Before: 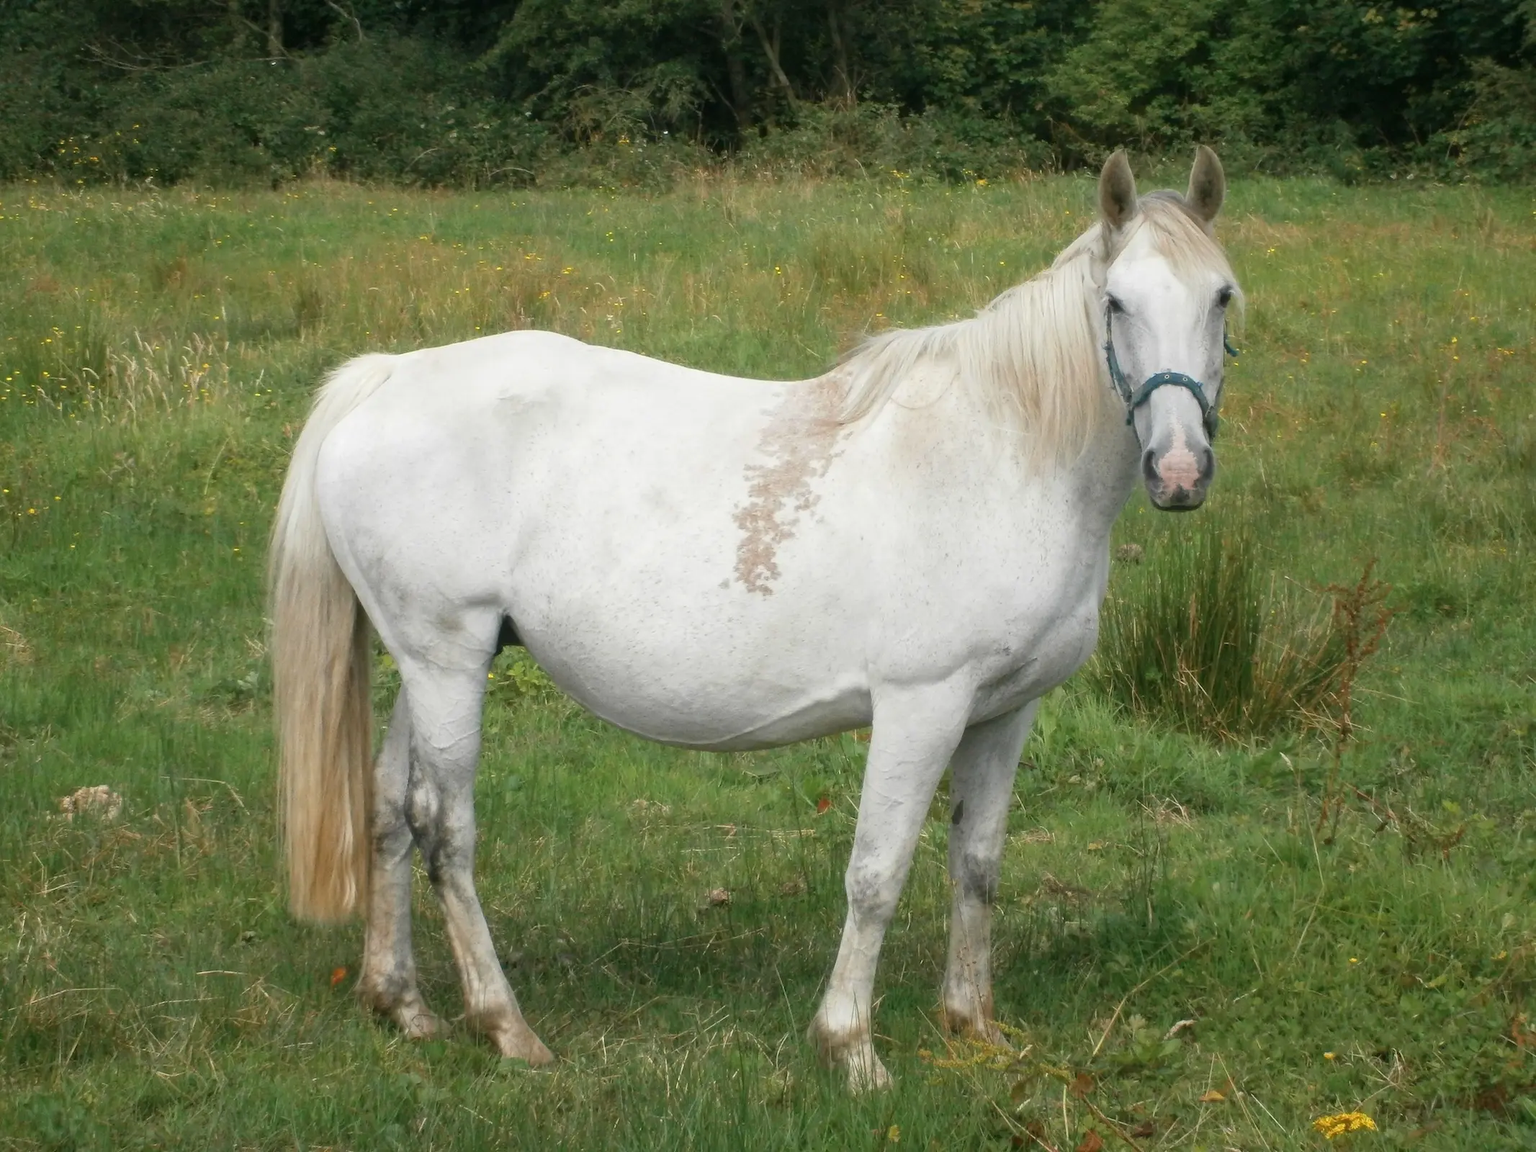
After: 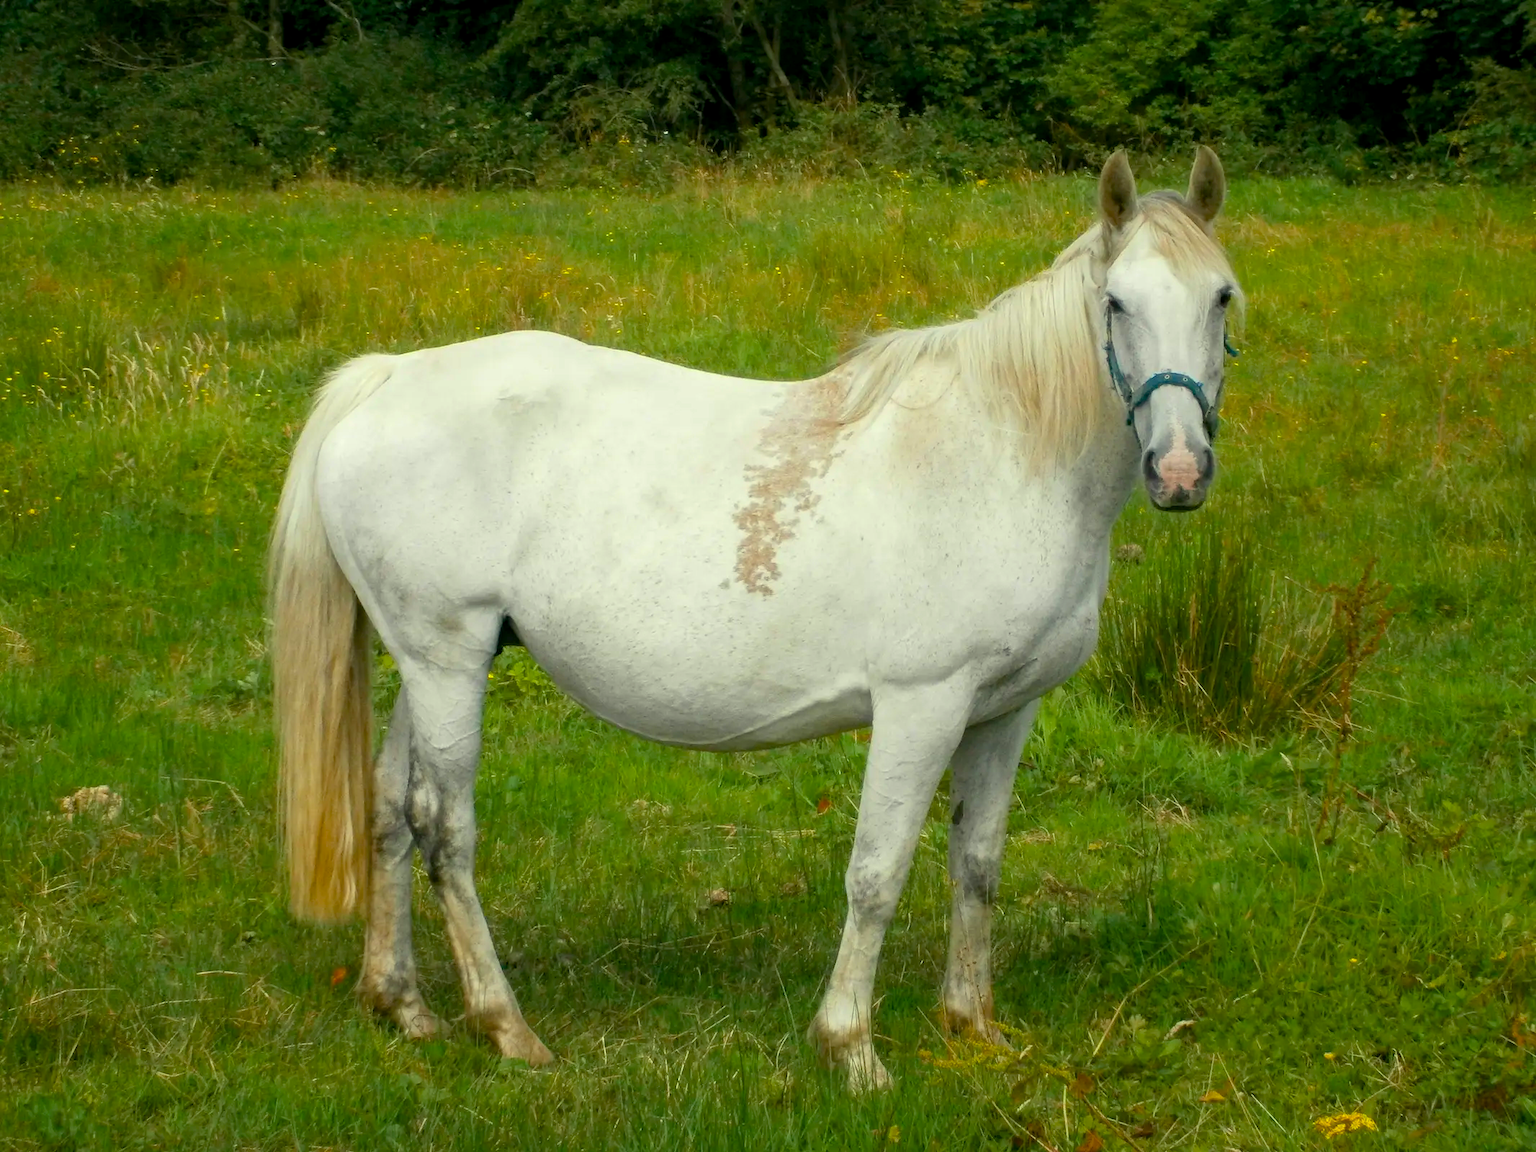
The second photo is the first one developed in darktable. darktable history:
color balance rgb: power › hue 60.39°, global offset › luminance -0.483%, perceptual saturation grading › global saturation 25.763%, global vibrance 20%
haze removal: compatibility mode true, adaptive false
color correction: highlights a* -5.66, highlights b* 11.29
